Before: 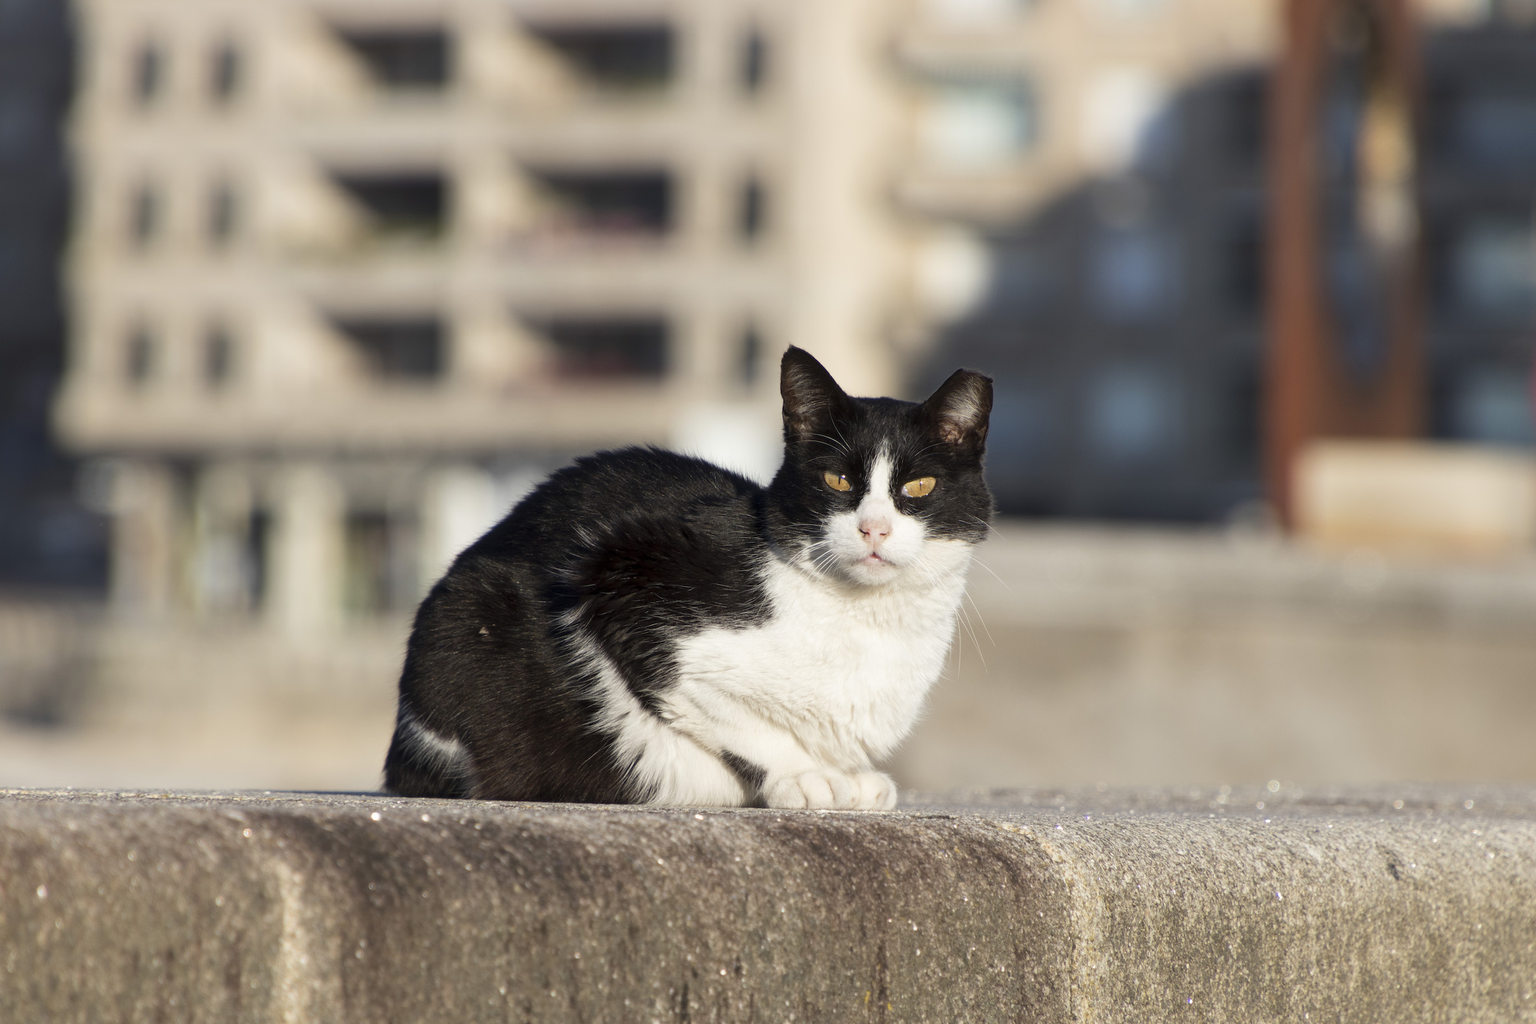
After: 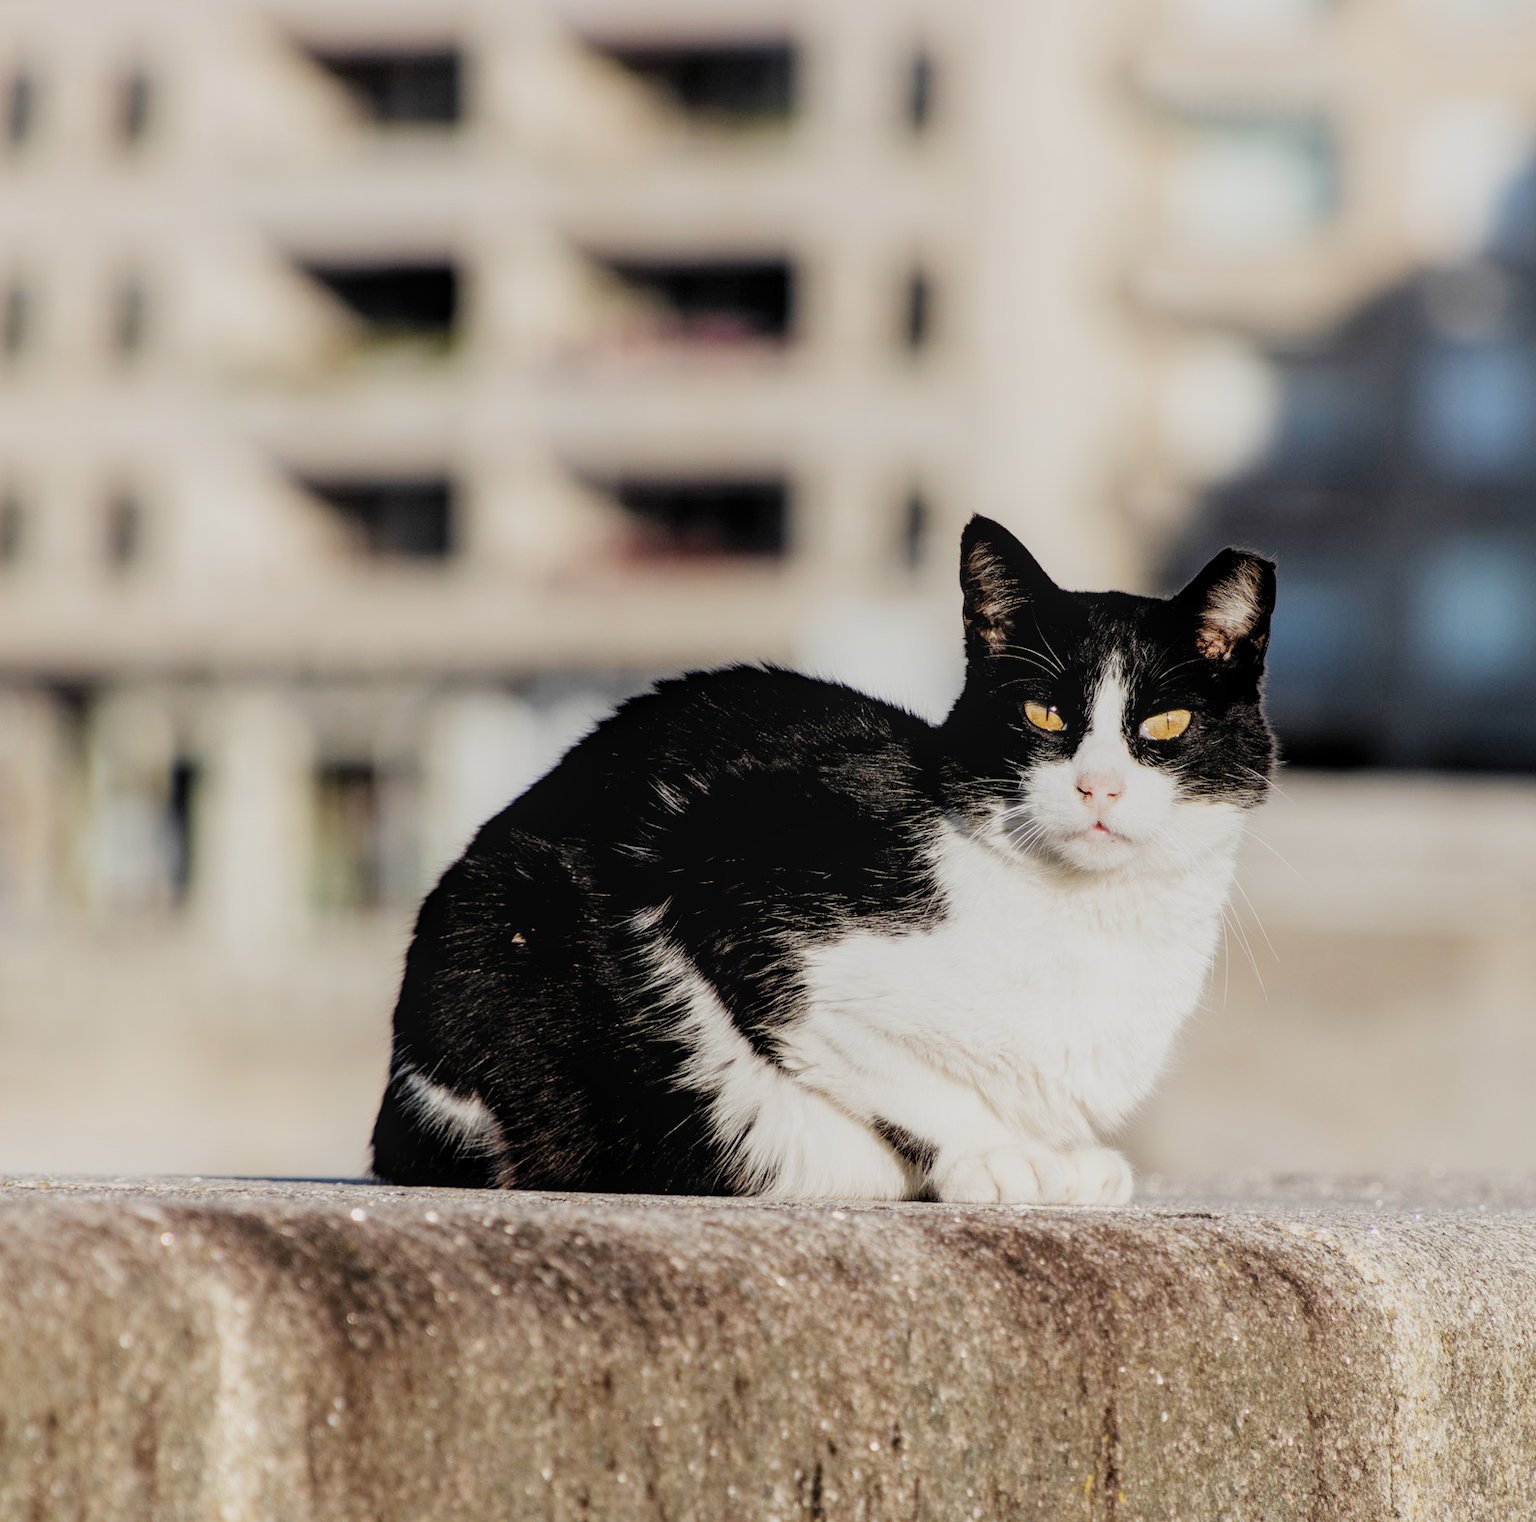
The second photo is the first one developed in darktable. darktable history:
filmic rgb: black relative exposure -4.09 EV, white relative exposure 5.16 EV, hardness 2.08, contrast 1.16, add noise in highlights 0.002, preserve chrominance no, color science v4 (2020)
contrast brightness saturation: brightness 0.147
crop and rotate: left 8.864%, right 23.87%
local contrast: on, module defaults
